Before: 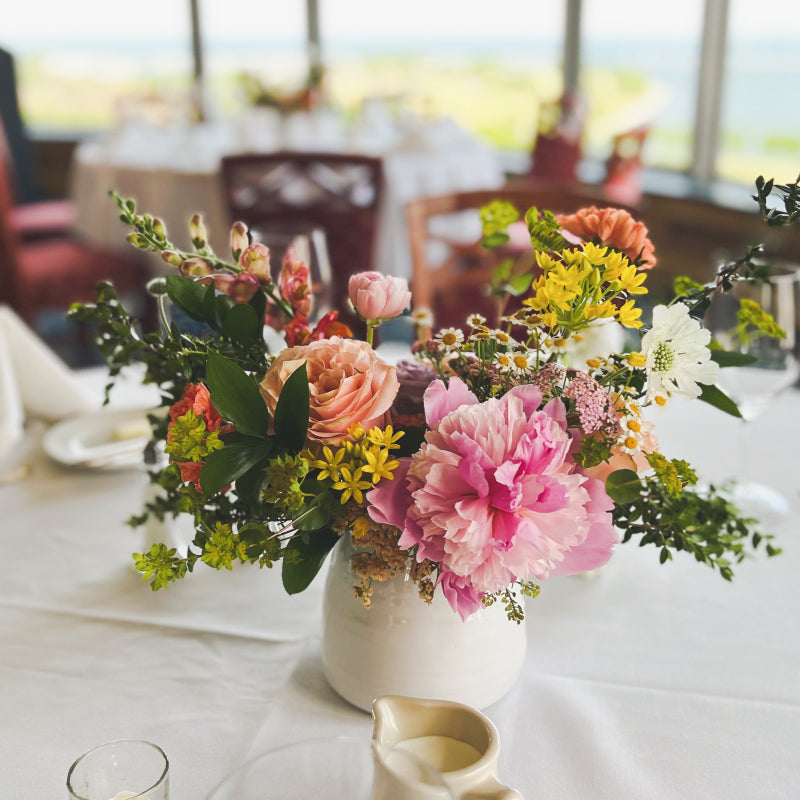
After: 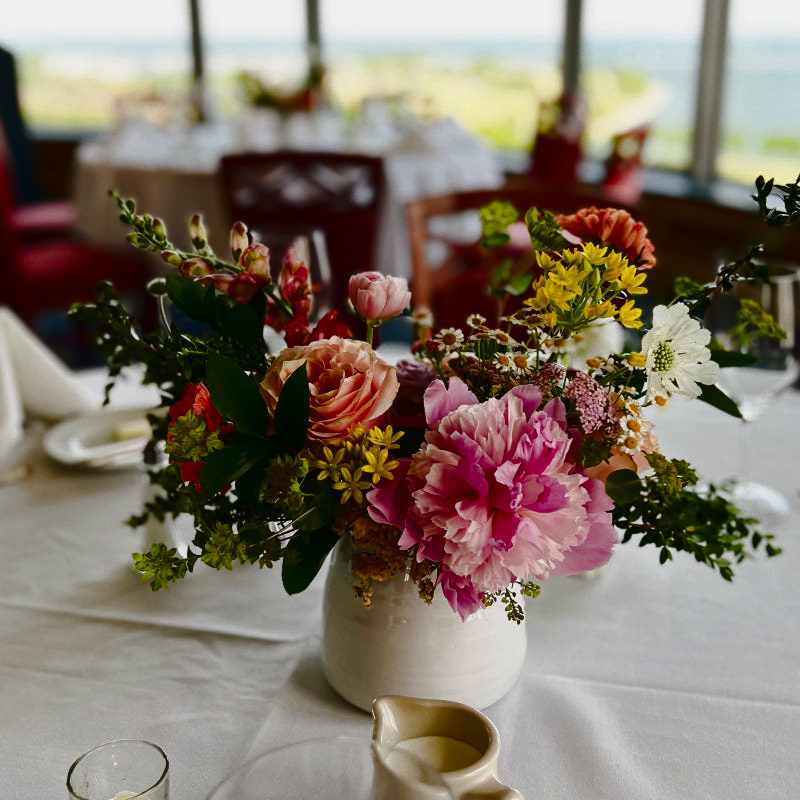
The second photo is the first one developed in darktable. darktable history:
contrast brightness saturation: contrast 0.094, brightness -0.575, saturation 0.168
